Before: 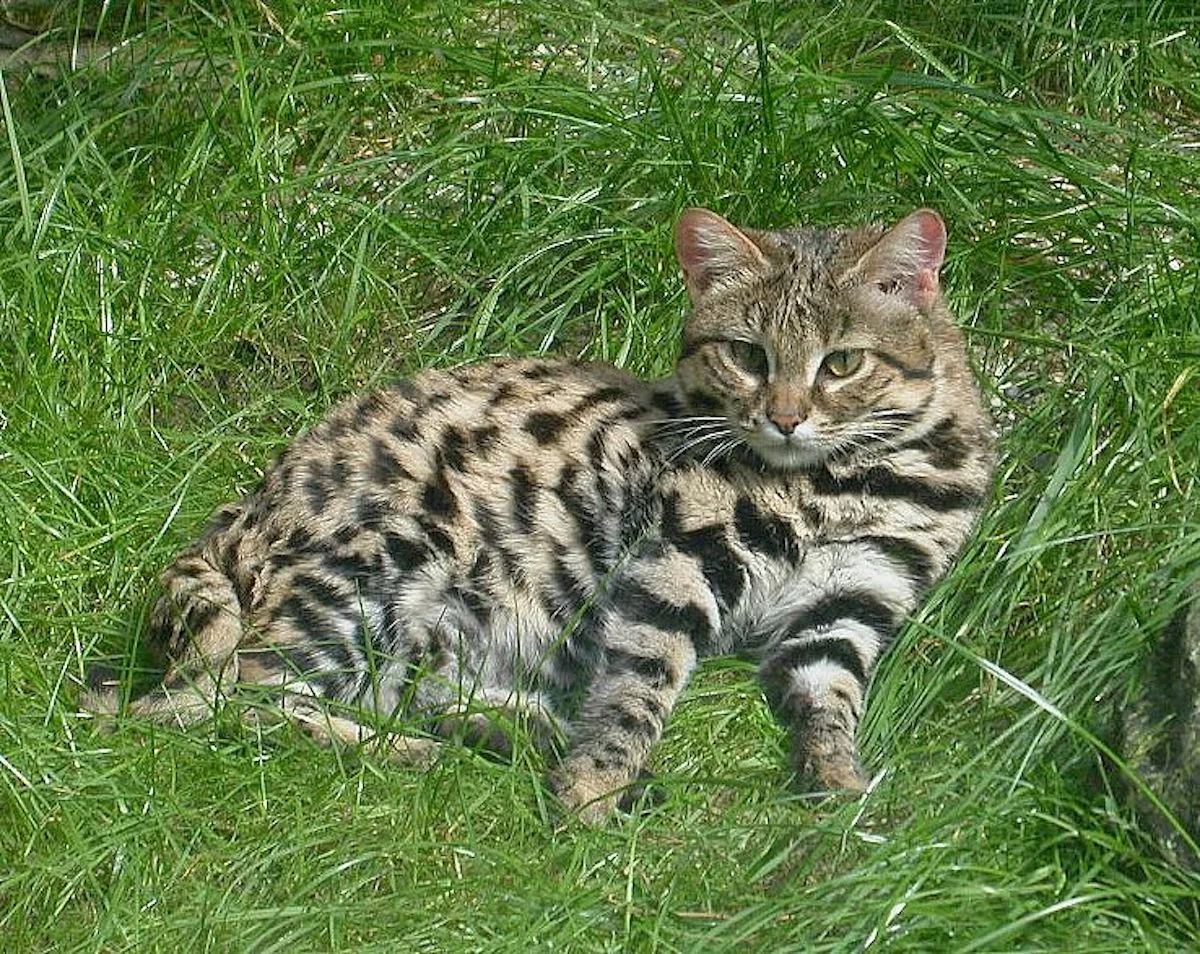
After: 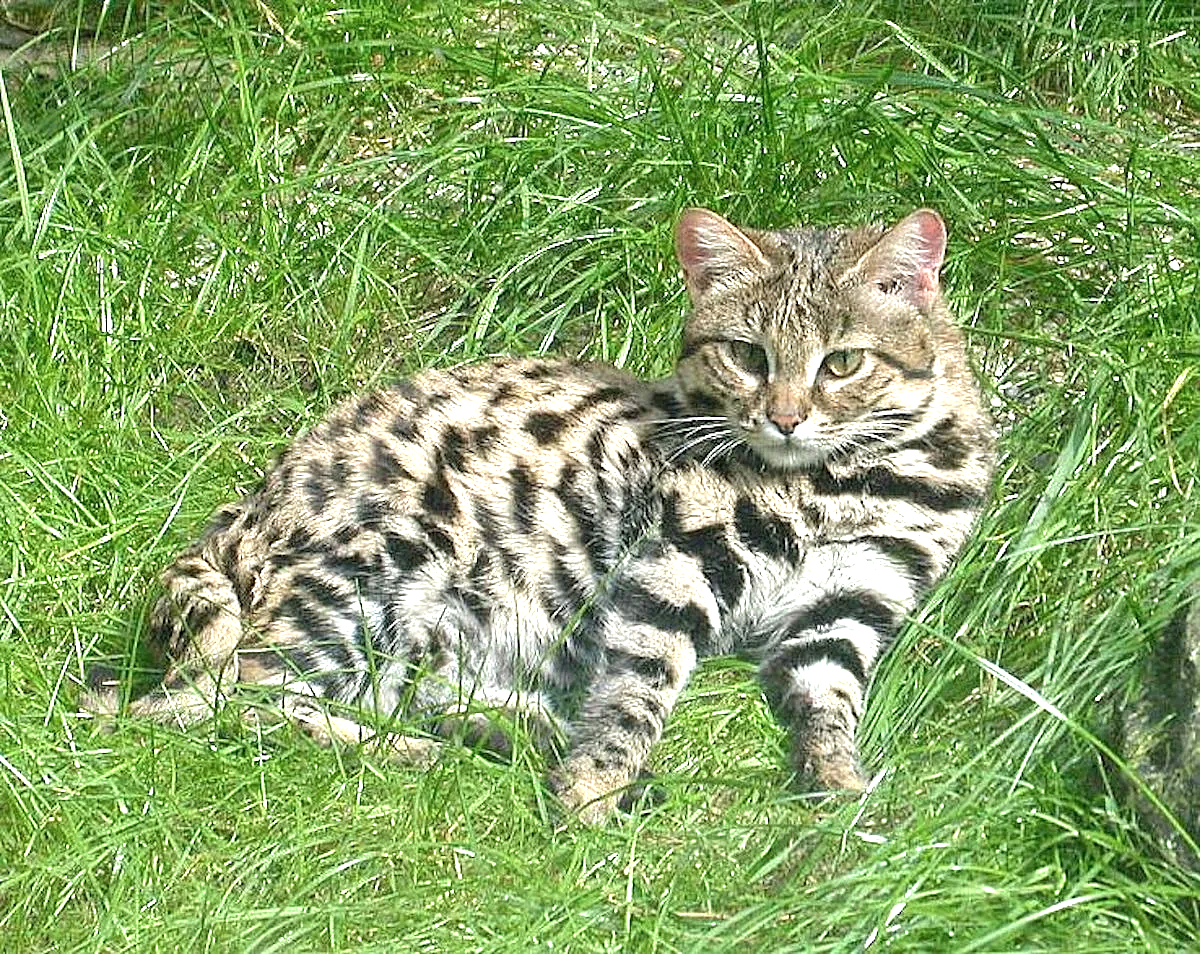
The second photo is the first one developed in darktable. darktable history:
sharpen: amount 0.201
exposure: exposure 1 EV, compensate highlight preservation false
color zones: curves: ch1 [(0, 0.469) (0.01, 0.469) (0.12, 0.446) (0.248, 0.469) (0.5, 0.5) (0.748, 0.5) (0.99, 0.469) (1, 0.469)], mix 32.51%
tone equalizer: edges refinement/feathering 500, mask exposure compensation -1.57 EV, preserve details no
